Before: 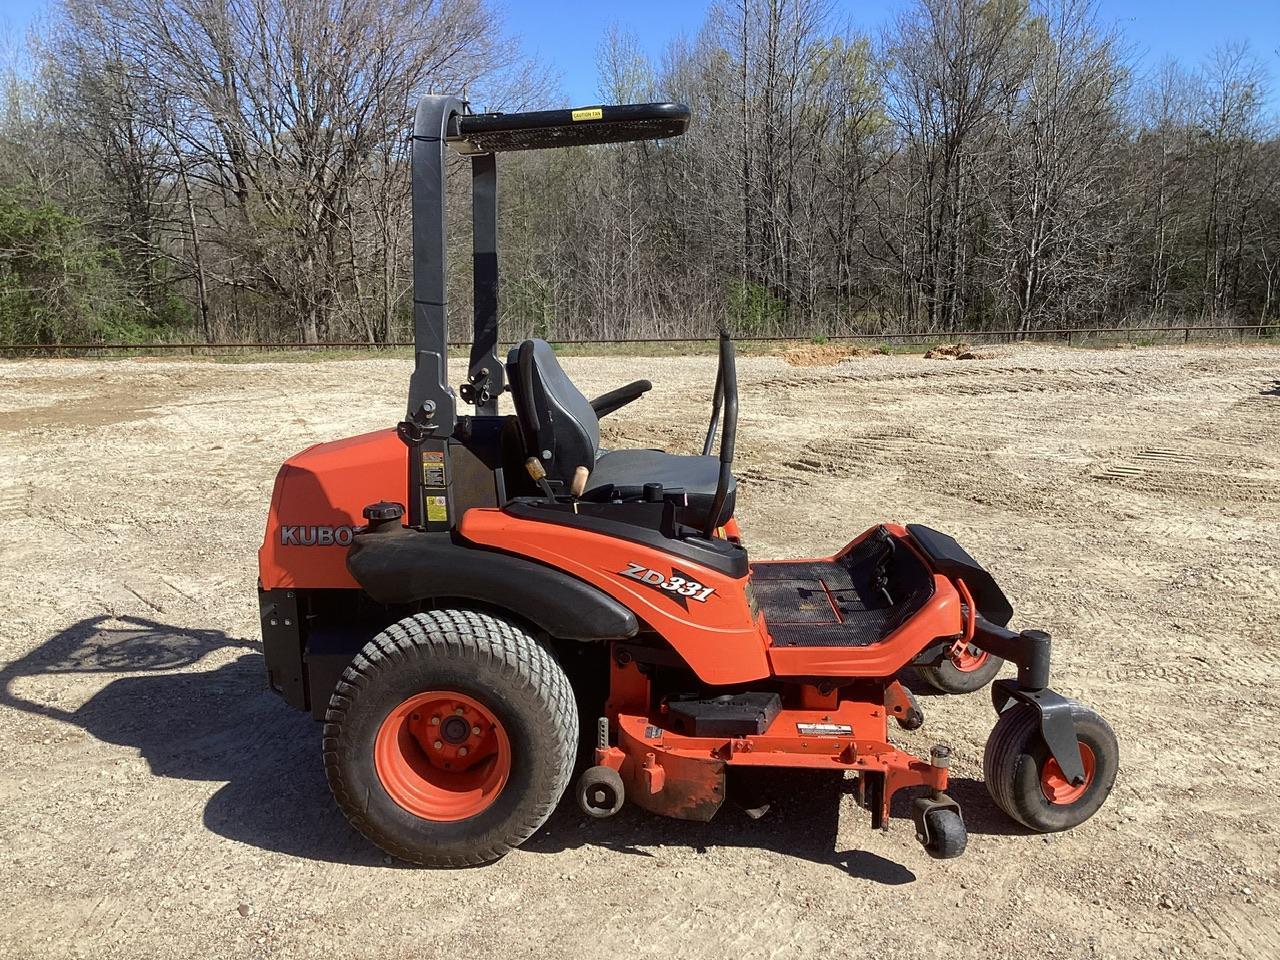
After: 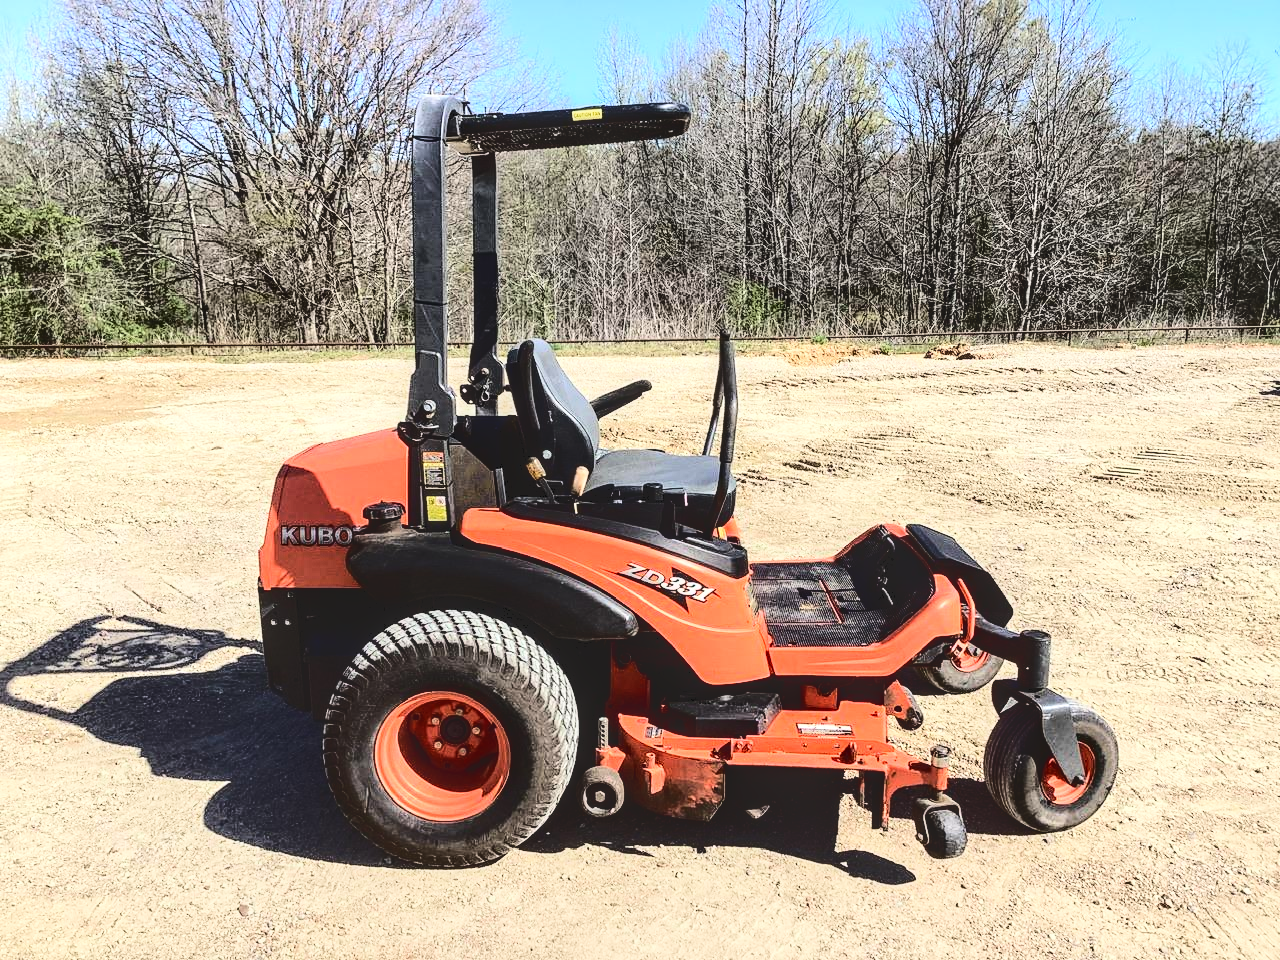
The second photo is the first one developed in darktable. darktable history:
tone equalizer: -8 EV -0.391 EV, -7 EV -0.406 EV, -6 EV -0.354 EV, -5 EV -0.208 EV, -3 EV 0.212 EV, -2 EV 0.36 EV, -1 EV 0.37 EV, +0 EV 0.399 EV, edges refinement/feathering 500, mask exposure compensation -1.57 EV, preserve details no
local contrast: on, module defaults
base curve: curves: ch0 [(0, 0) (0.028, 0.03) (0.121, 0.232) (0.46, 0.748) (0.859, 0.968) (1, 1)]
tone curve: curves: ch0 [(0, 0) (0.003, 0.077) (0.011, 0.078) (0.025, 0.078) (0.044, 0.08) (0.069, 0.088) (0.1, 0.102) (0.136, 0.12) (0.177, 0.148) (0.224, 0.191) (0.277, 0.261) (0.335, 0.335) (0.399, 0.419) (0.468, 0.522) (0.543, 0.611) (0.623, 0.702) (0.709, 0.779) (0.801, 0.855) (0.898, 0.918) (1, 1)], color space Lab, independent channels
